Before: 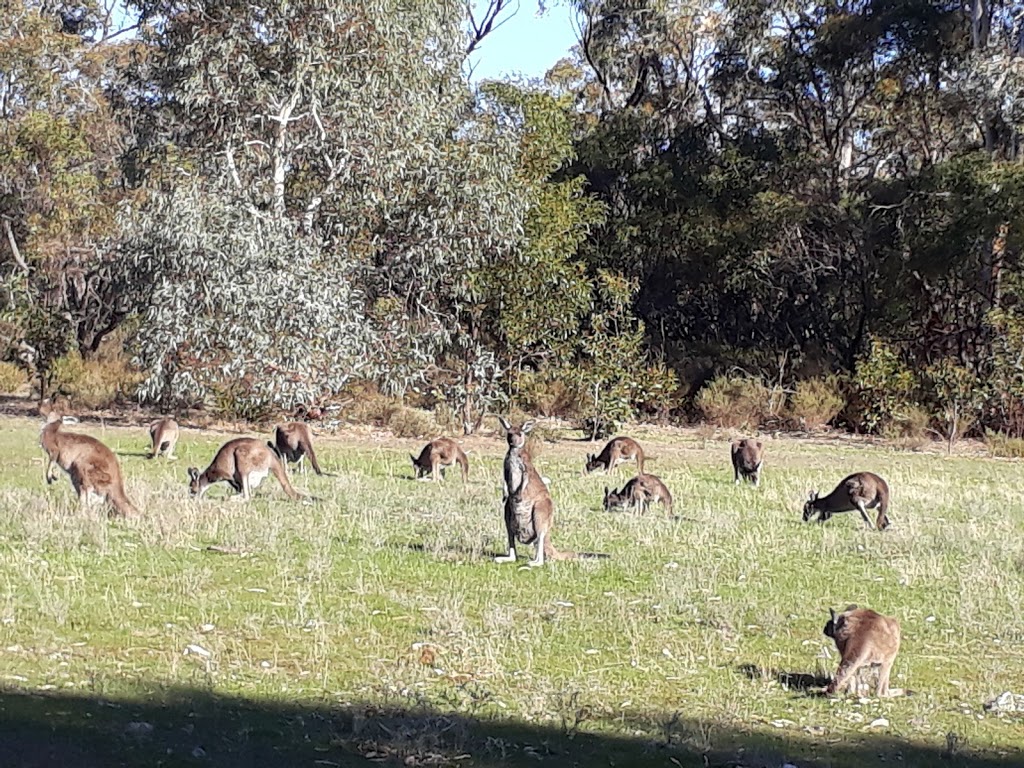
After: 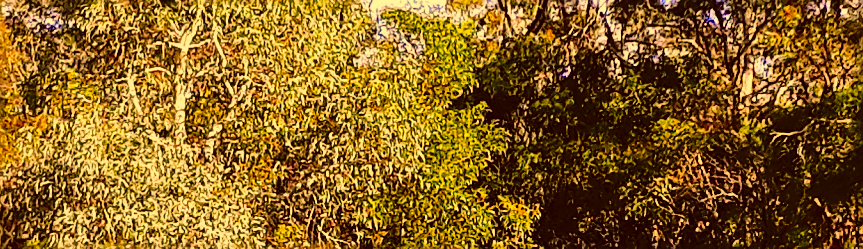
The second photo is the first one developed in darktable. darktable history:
color balance rgb: linear chroma grading › global chroma 24.522%, perceptual saturation grading › global saturation -0.039%
crop and rotate: left 9.676%, top 9.603%, right 5.98%, bottom 57.94%
tone curve: curves: ch0 [(0, 0) (0.003, 0.007) (0.011, 0.01) (0.025, 0.018) (0.044, 0.028) (0.069, 0.034) (0.1, 0.04) (0.136, 0.051) (0.177, 0.104) (0.224, 0.161) (0.277, 0.234) (0.335, 0.316) (0.399, 0.41) (0.468, 0.487) (0.543, 0.577) (0.623, 0.679) (0.709, 0.769) (0.801, 0.854) (0.898, 0.922) (1, 1)], preserve colors none
color correction: highlights a* 11.03, highlights b* 29.79, shadows a* 2.66, shadows b* 18.07, saturation 1.76
shadows and highlights: shadows 53, soften with gaussian
sharpen: on, module defaults
